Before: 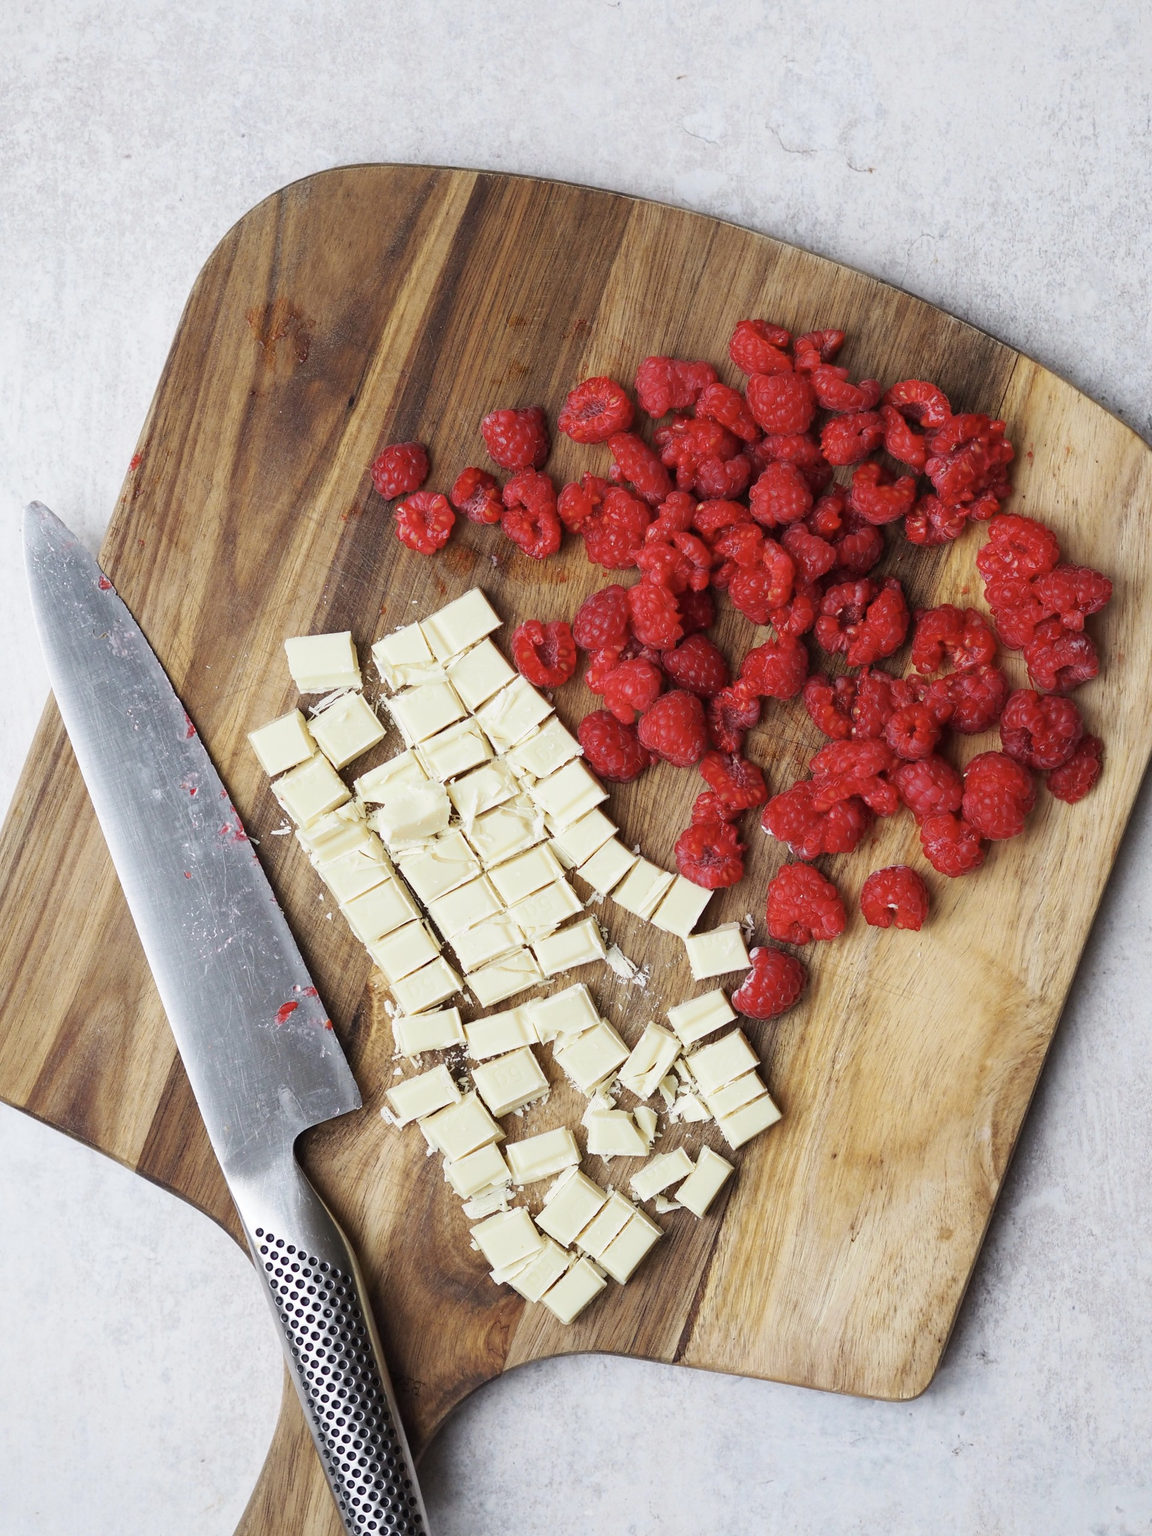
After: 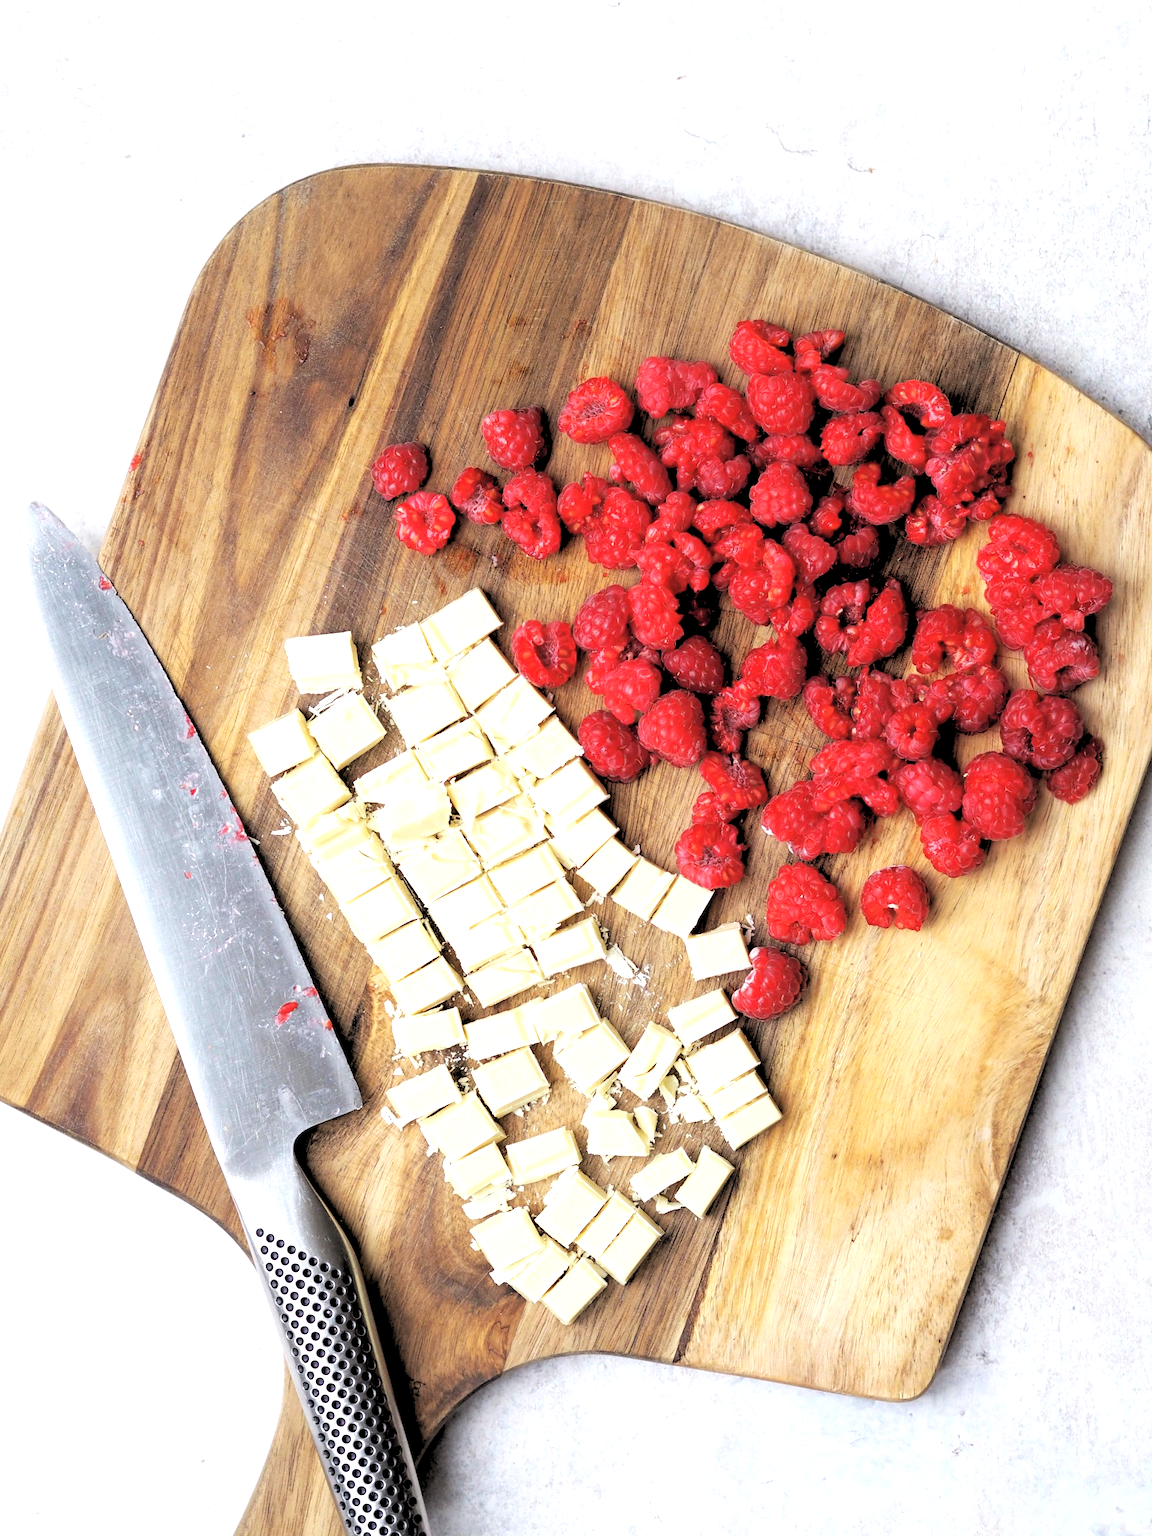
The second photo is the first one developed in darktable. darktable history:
contrast brightness saturation: brightness 0.09, saturation 0.19
rgb levels: levels [[0.029, 0.461, 0.922], [0, 0.5, 1], [0, 0.5, 1]]
exposure: black level correction -0.002, exposure 0.54 EV, compensate highlight preservation false
